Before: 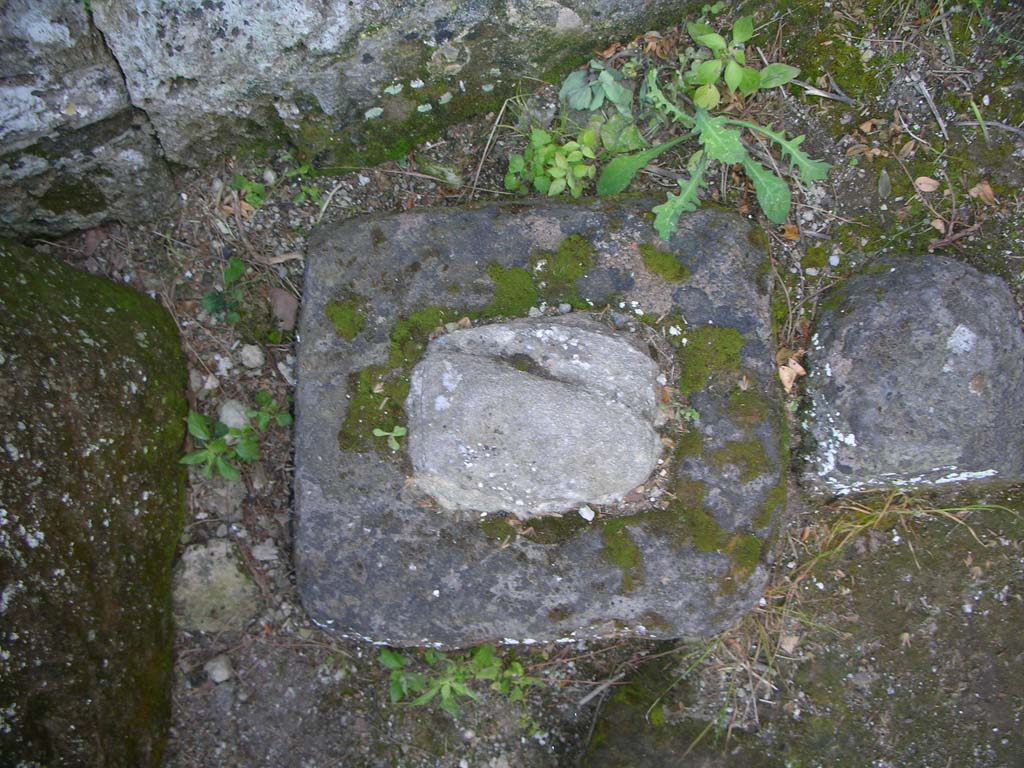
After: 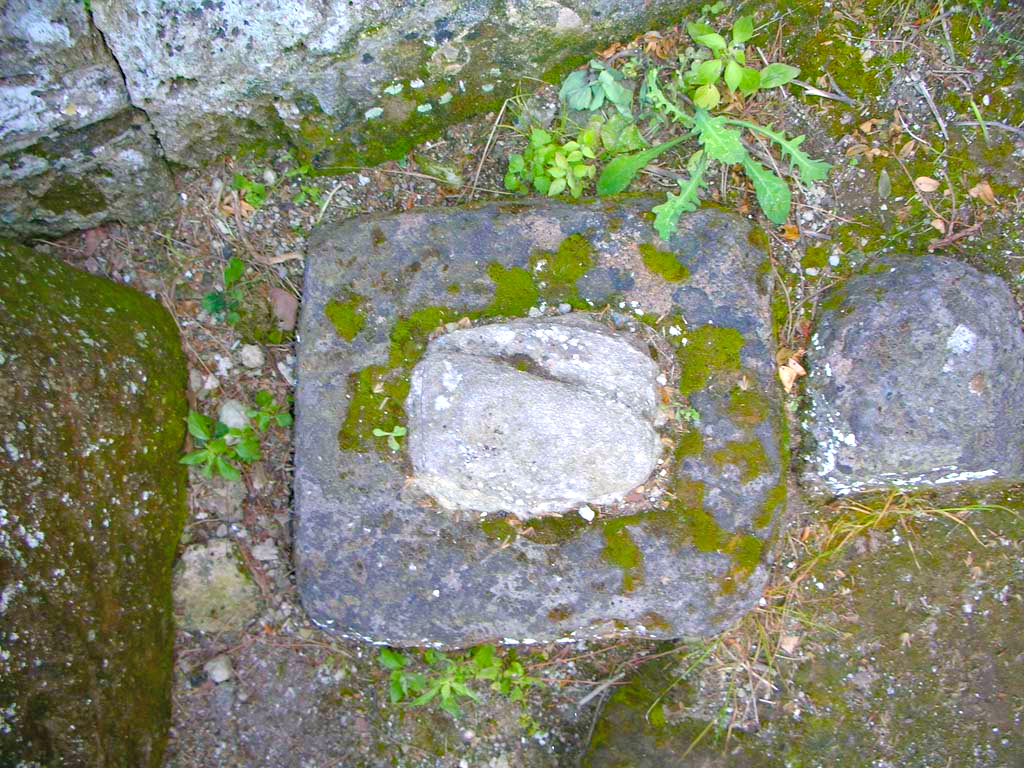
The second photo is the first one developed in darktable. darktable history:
color balance rgb: linear chroma grading › shadows -2.2%, linear chroma grading › highlights -15%, linear chroma grading › global chroma -10%, linear chroma grading › mid-tones -10%, perceptual saturation grading › global saturation 45%, perceptual saturation grading › highlights -50%, perceptual saturation grading › shadows 30%, perceptual brilliance grading › global brilliance 18%, global vibrance 45%
haze removal: compatibility mode true, adaptive false
contrast brightness saturation: brightness 0.15
